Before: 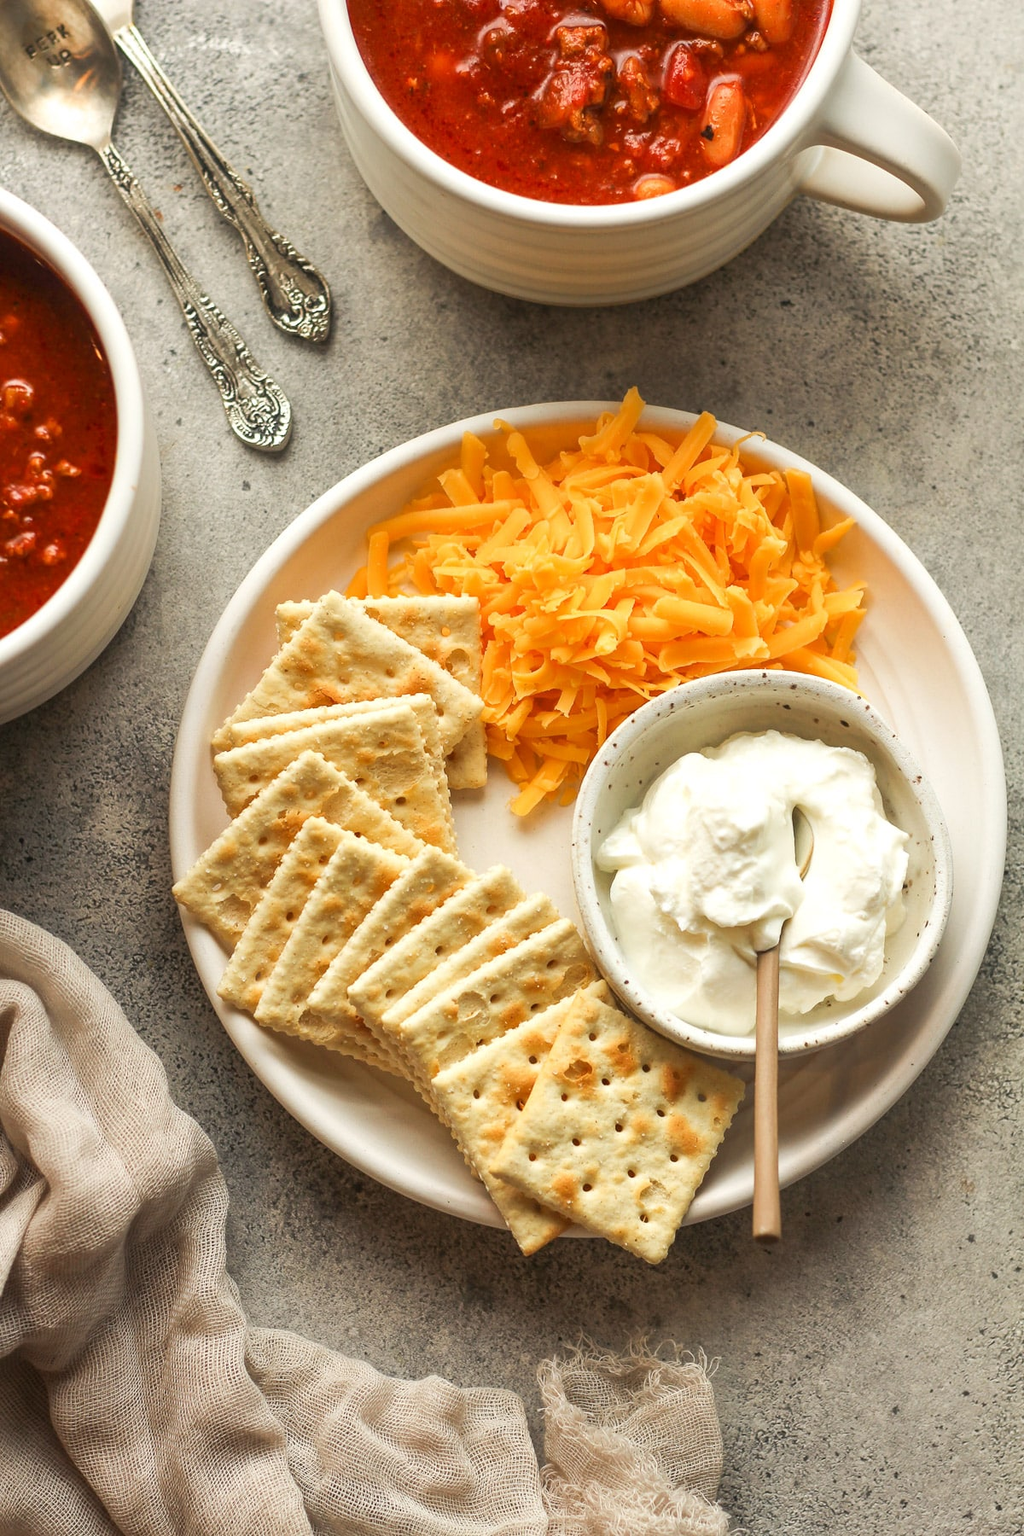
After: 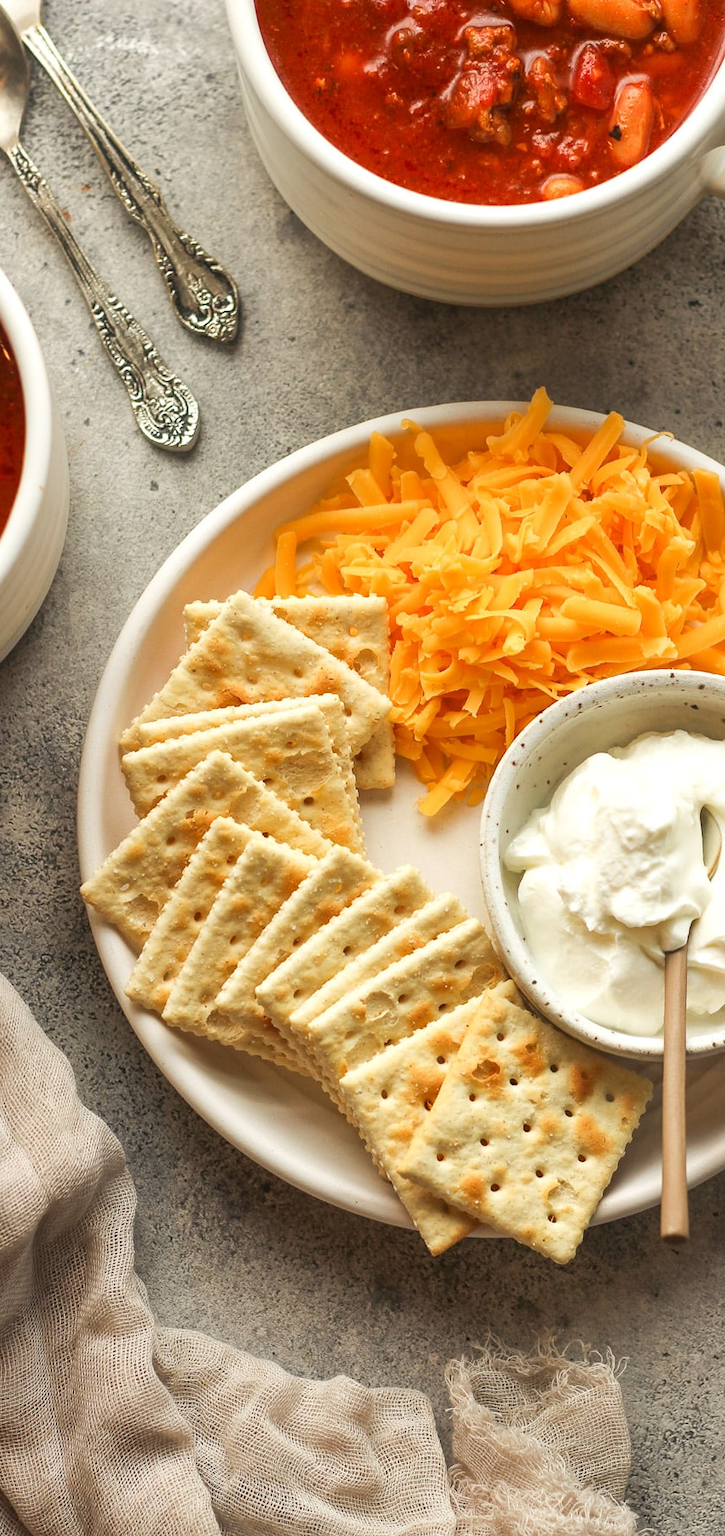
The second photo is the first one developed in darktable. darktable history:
crop and rotate: left 9.018%, right 20.114%
